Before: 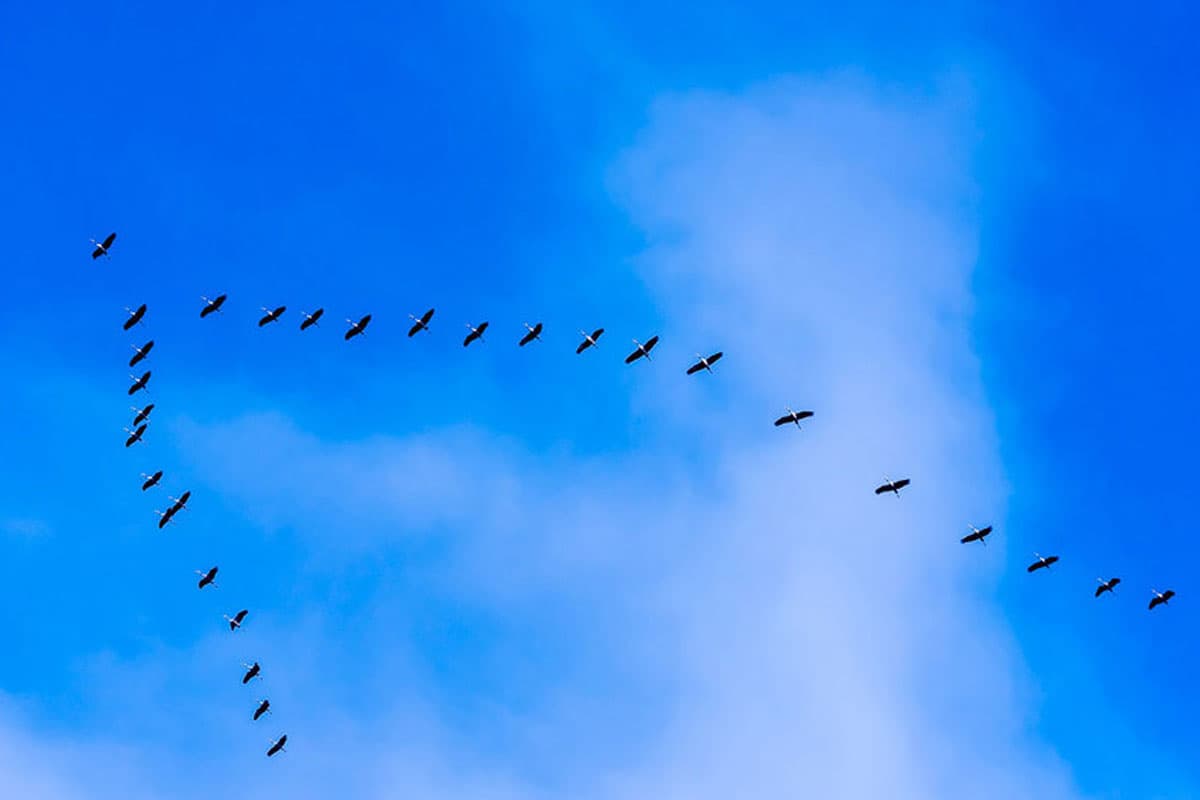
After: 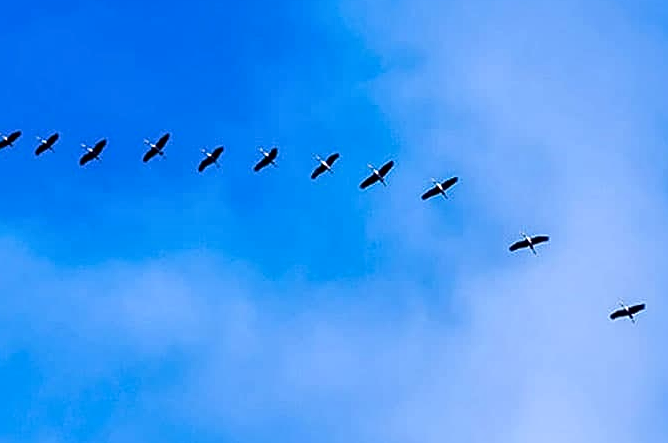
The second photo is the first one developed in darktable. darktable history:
sharpen: on, module defaults
local contrast: mode bilateral grid, contrast 20, coarseness 49, detail 138%, midtone range 0.2
crop and rotate: left 22.125%, top 21.977%, right 22.133%, bottom 22.589%
